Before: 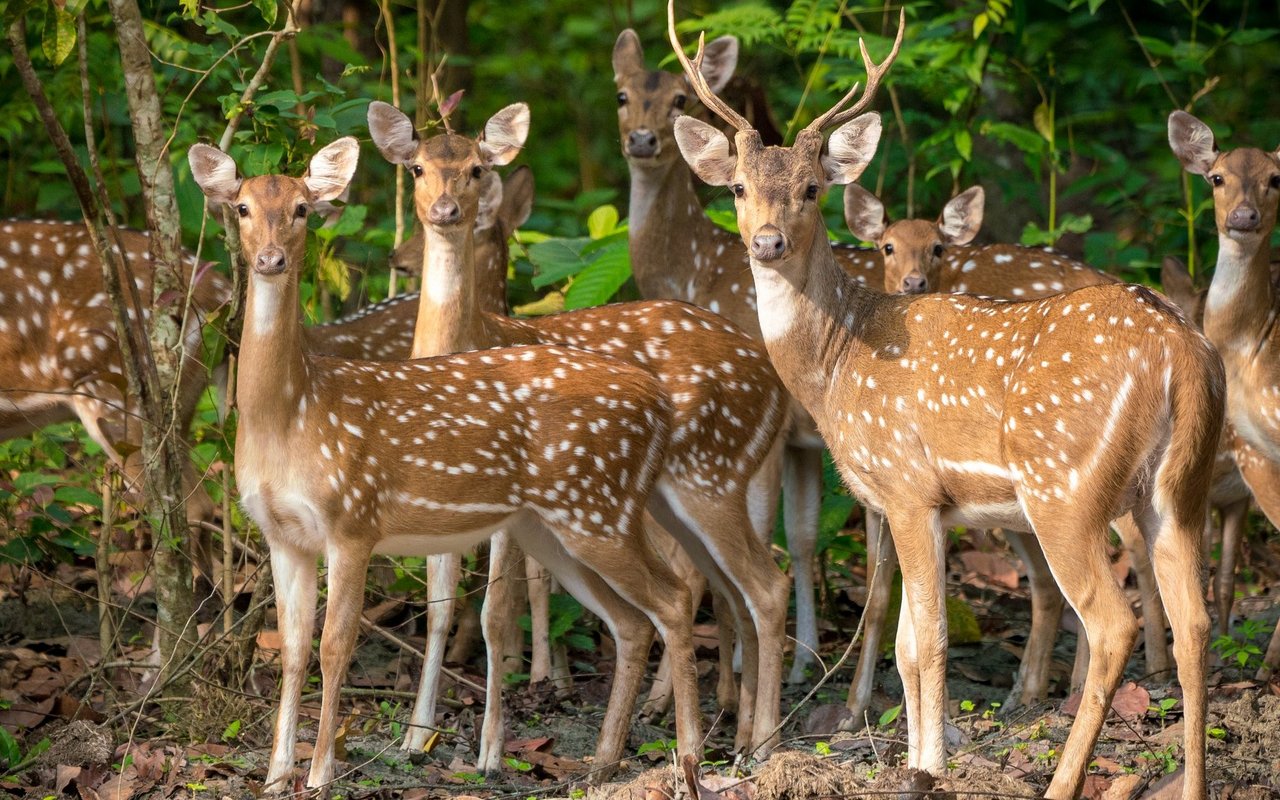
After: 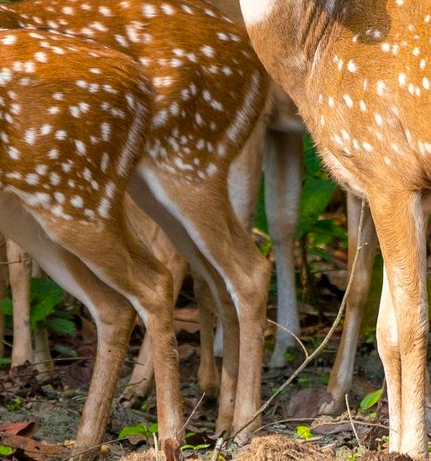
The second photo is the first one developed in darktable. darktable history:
exposure: black level correction 0, compensate highlight preservation false
color balance rgb: power › chroma 0.301%, power › hue 23.32°, white fulcrum 1 EV, perceptual saturation grading › global saturation 25.111%
crop: left 40.569%, top 39.574%, right 25.707%, bottom 2.782%
